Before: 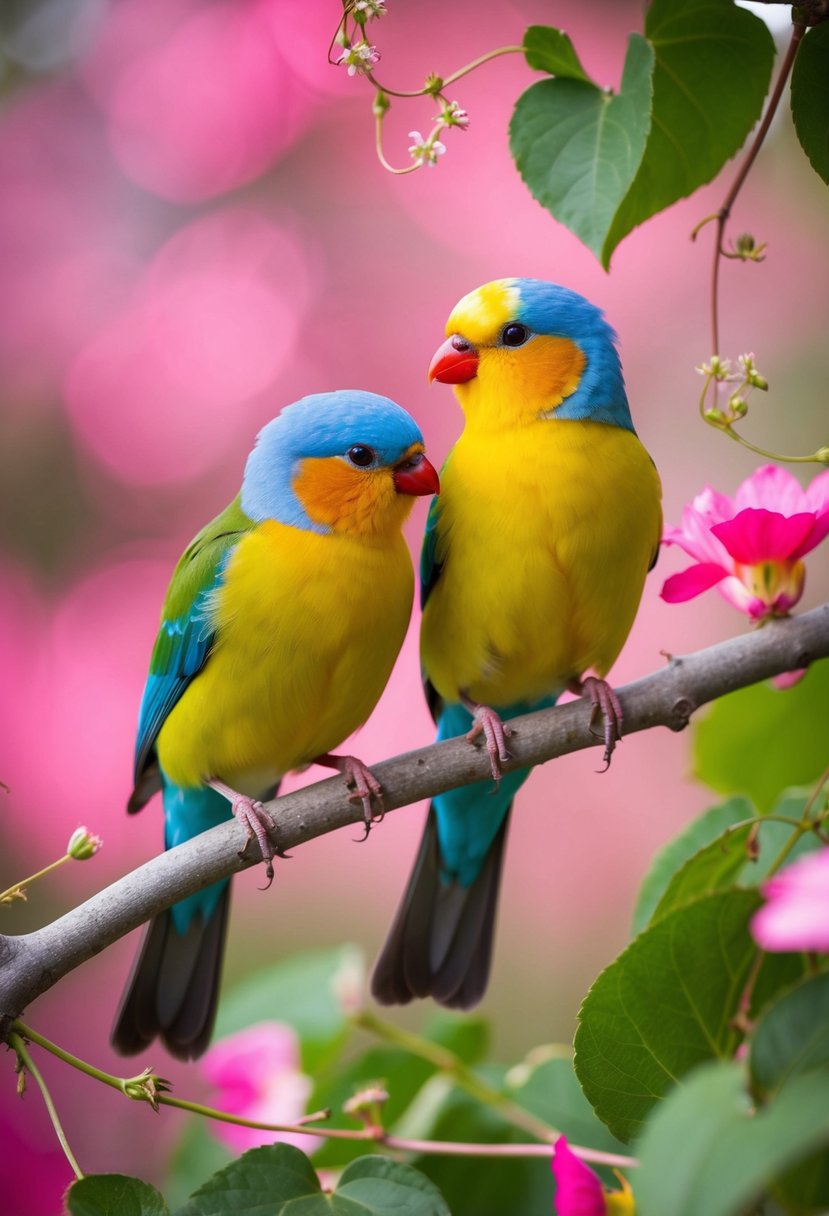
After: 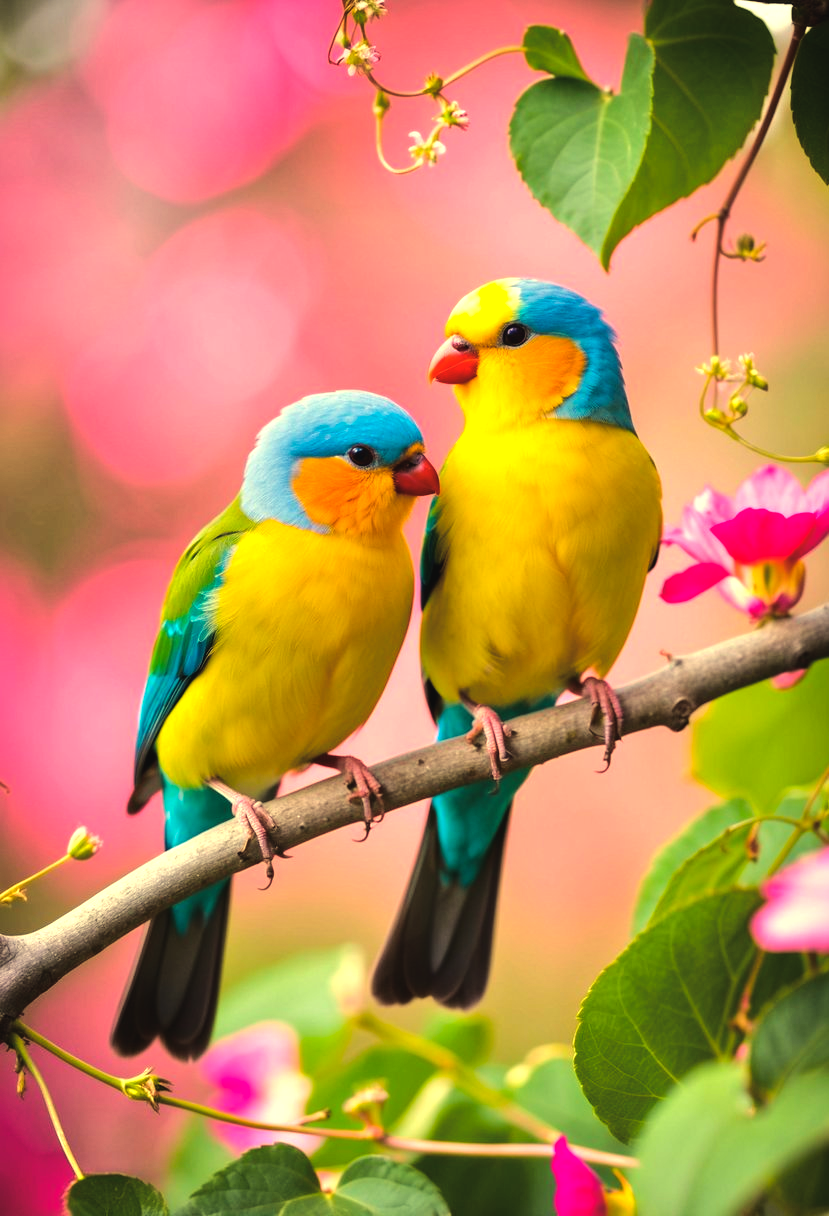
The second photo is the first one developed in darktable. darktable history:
tone equalizer: -8 EV 0.001 EV, -7 EV -0.004 EV, -6 EV 0.009 EV, -5 EV 0.032 EV, -4 EV 0.276 EV, -3 EV 0.644 EV, -2 EV 0.584 EV, -1 EV 0.187 EV, +0 EV 0.024 EV
color balance rgb: global offset › luminance 0.71%, perceptual saturation grading › global saturation -11.5%, perceptual brilliance grading › highlights 17.77%, perceptual brilliance grading › mid-tones 31.71%, perceptual brilliance grading › shadows -31.01%, global vibrance 50%
white balance: red 1.08, blue 0.791
exposure: black level correction 0.001, compensate highlight preservation false
